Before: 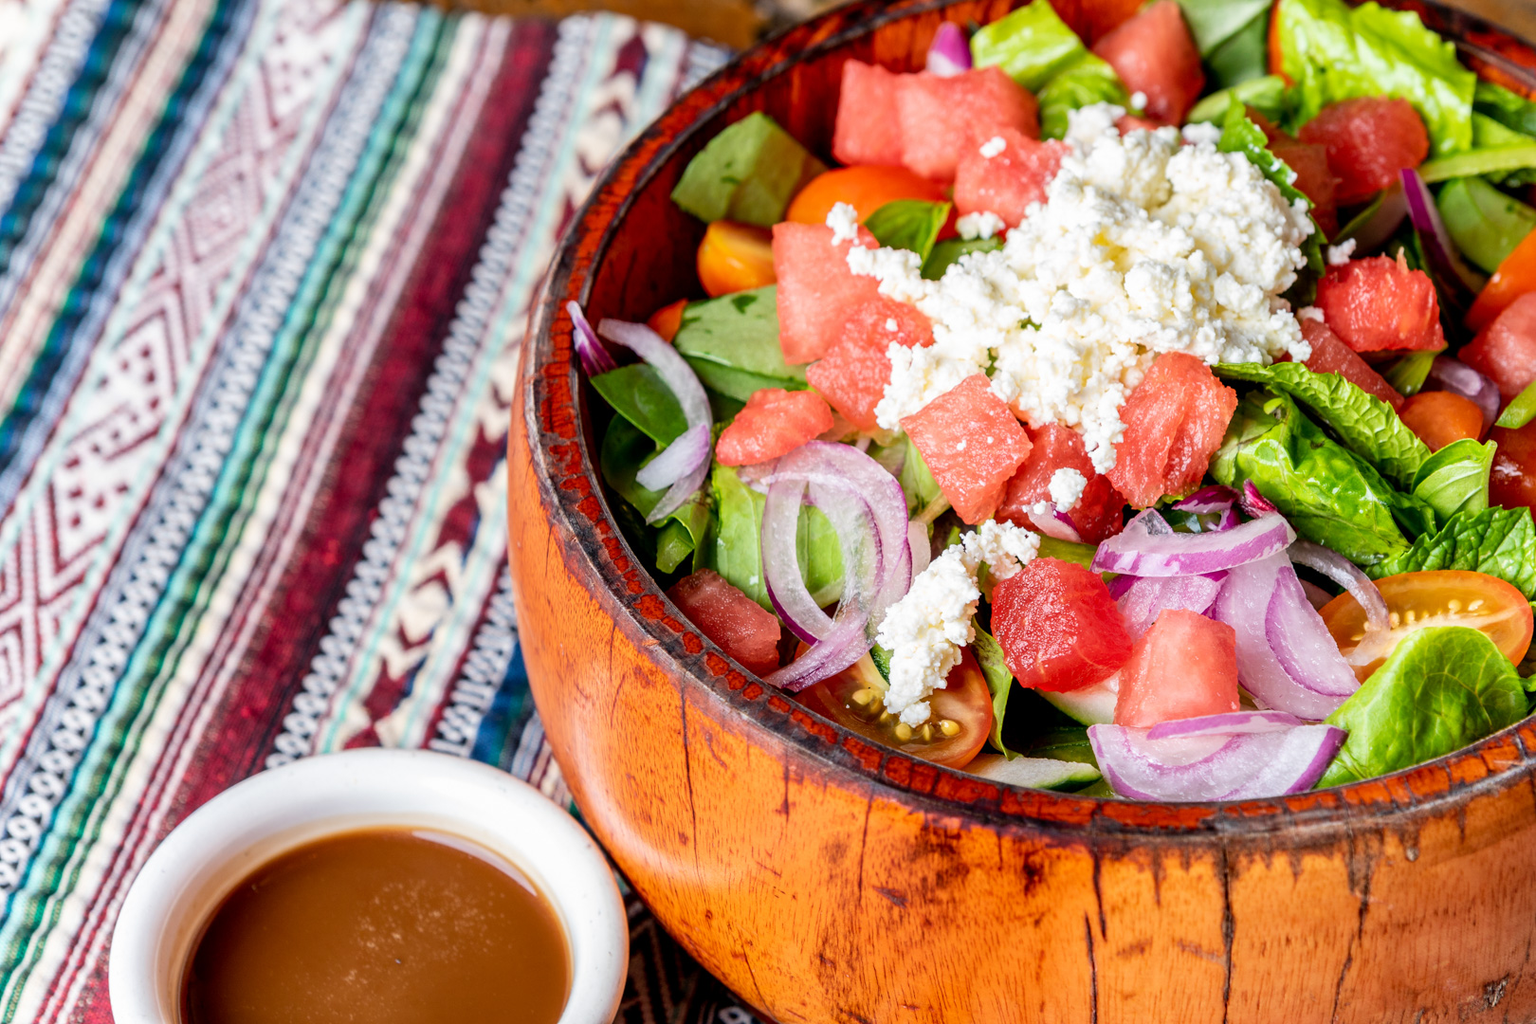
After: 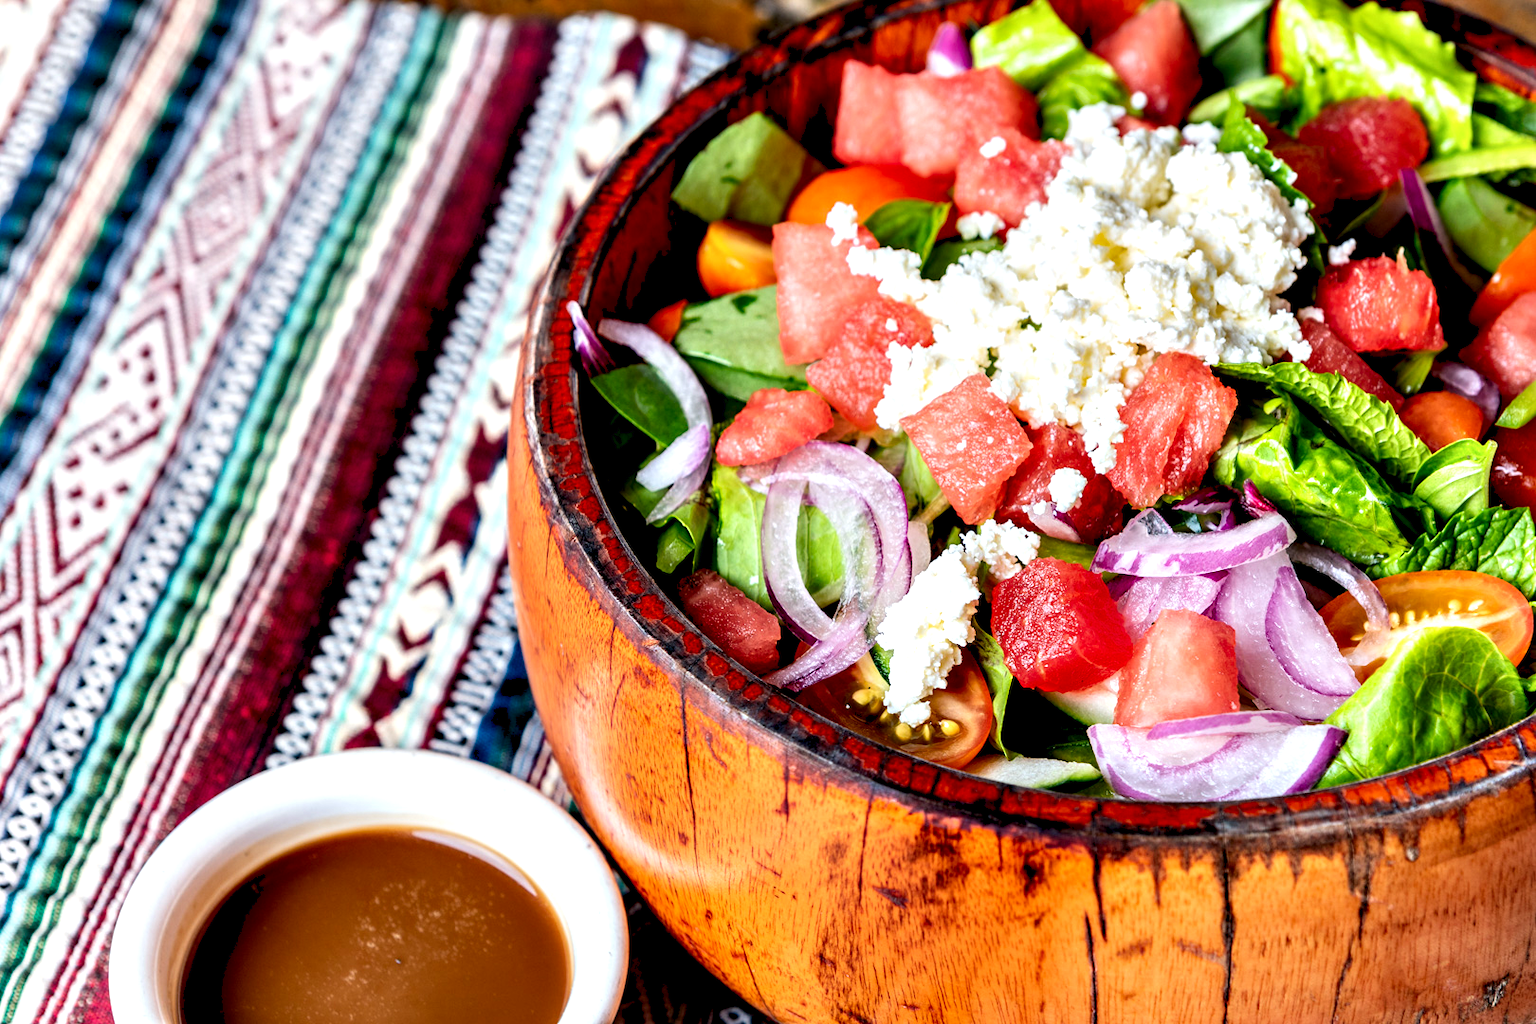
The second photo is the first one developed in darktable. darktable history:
contrast equalizer: octaves 7, y [[0.6 ×6], [0.55 ×6], [0 ×6], [0 ×6], [0 ×6]]
levels: levels [0, 0.492, 0.984]
